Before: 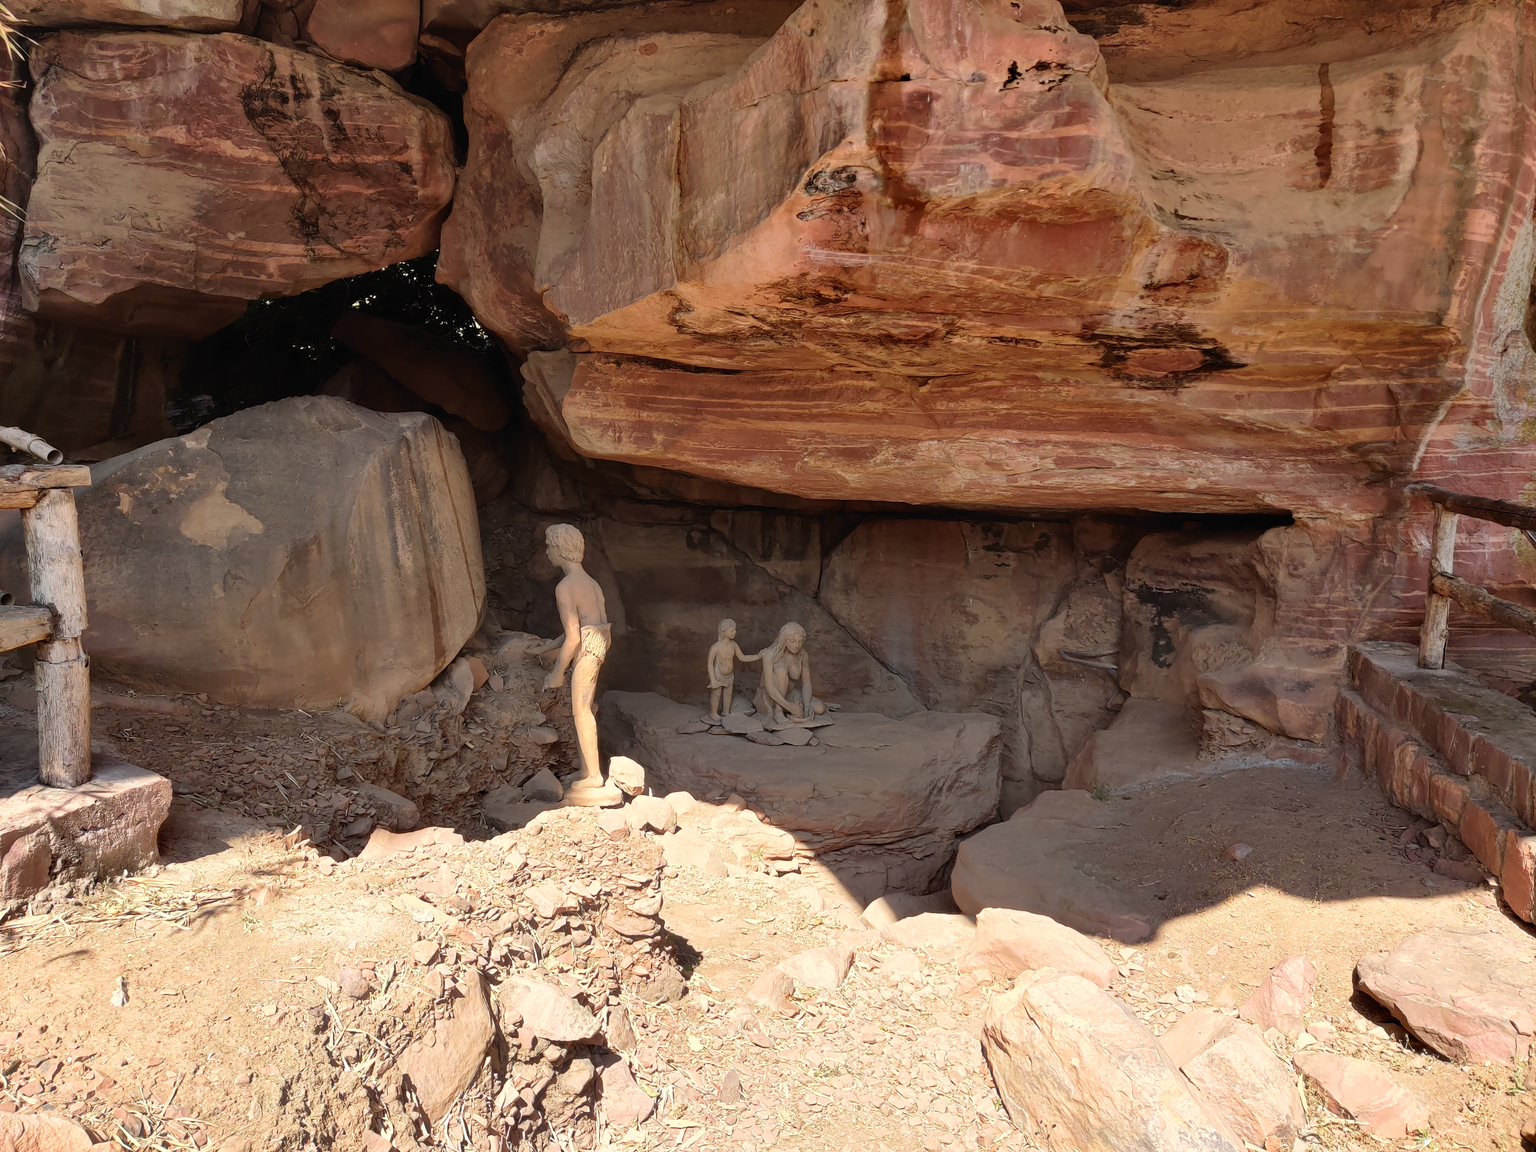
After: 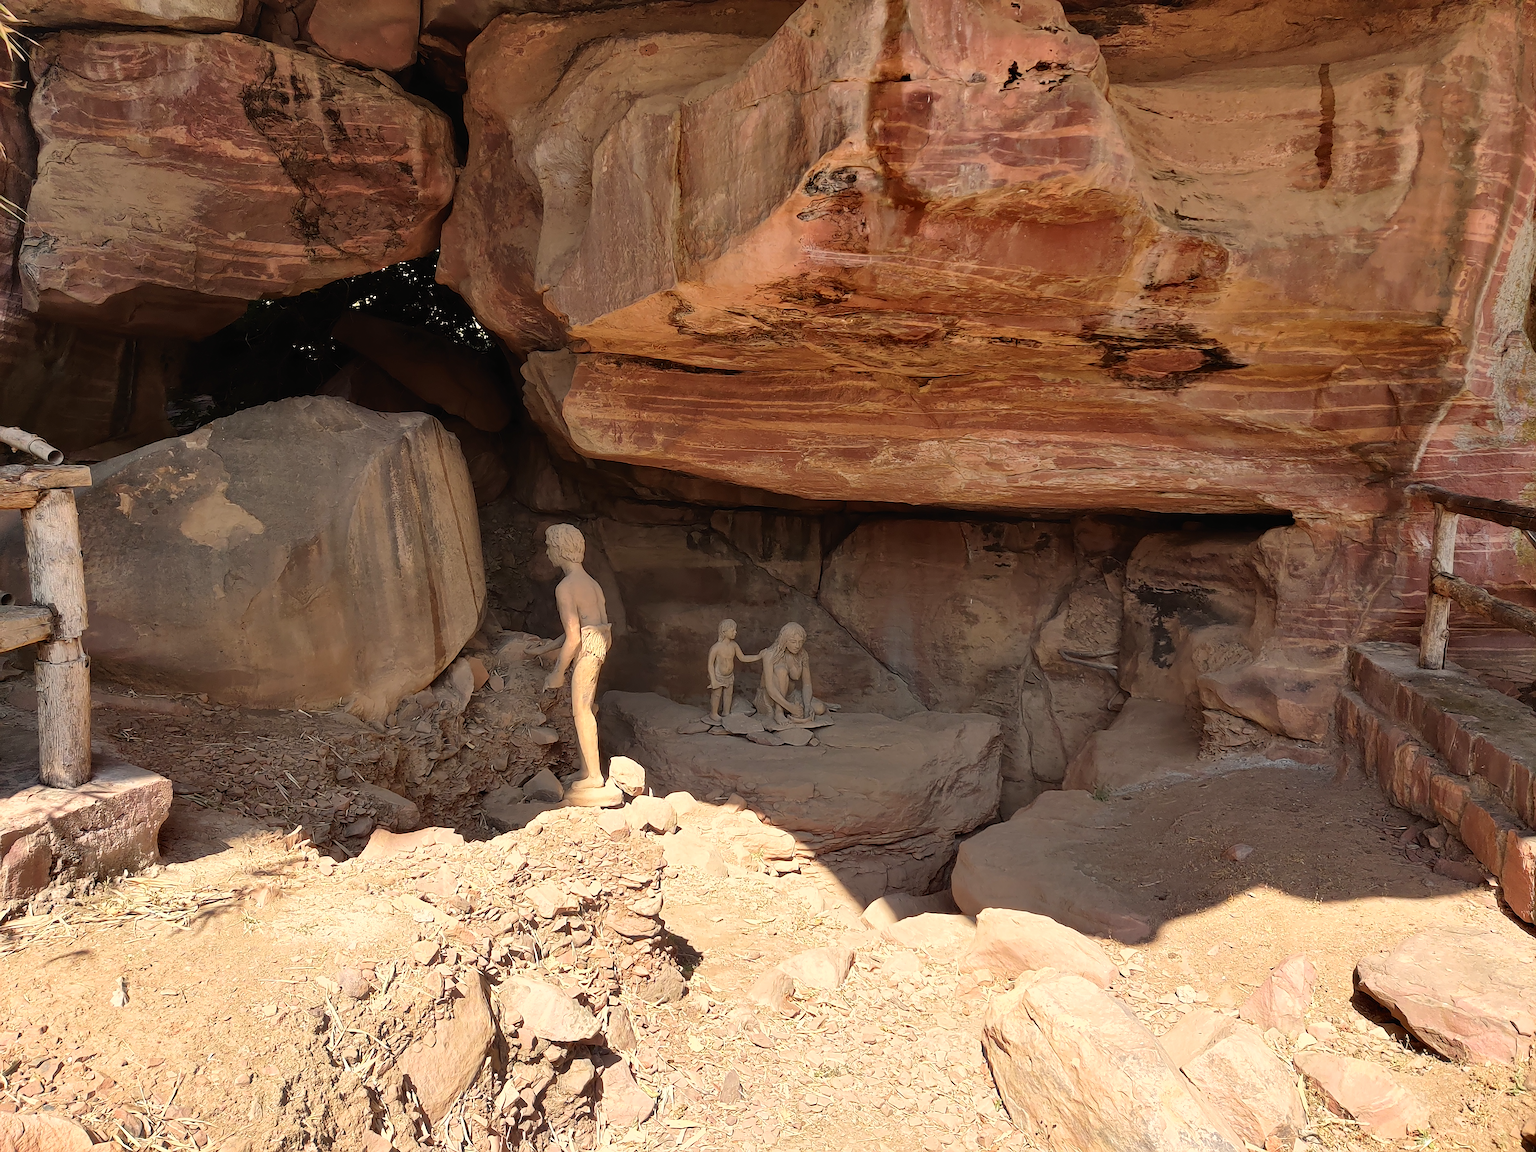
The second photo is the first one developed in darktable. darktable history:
color calibration: x 0.336, y 0.349, temperature 5451.19 K
sharpen: on, module defaults
